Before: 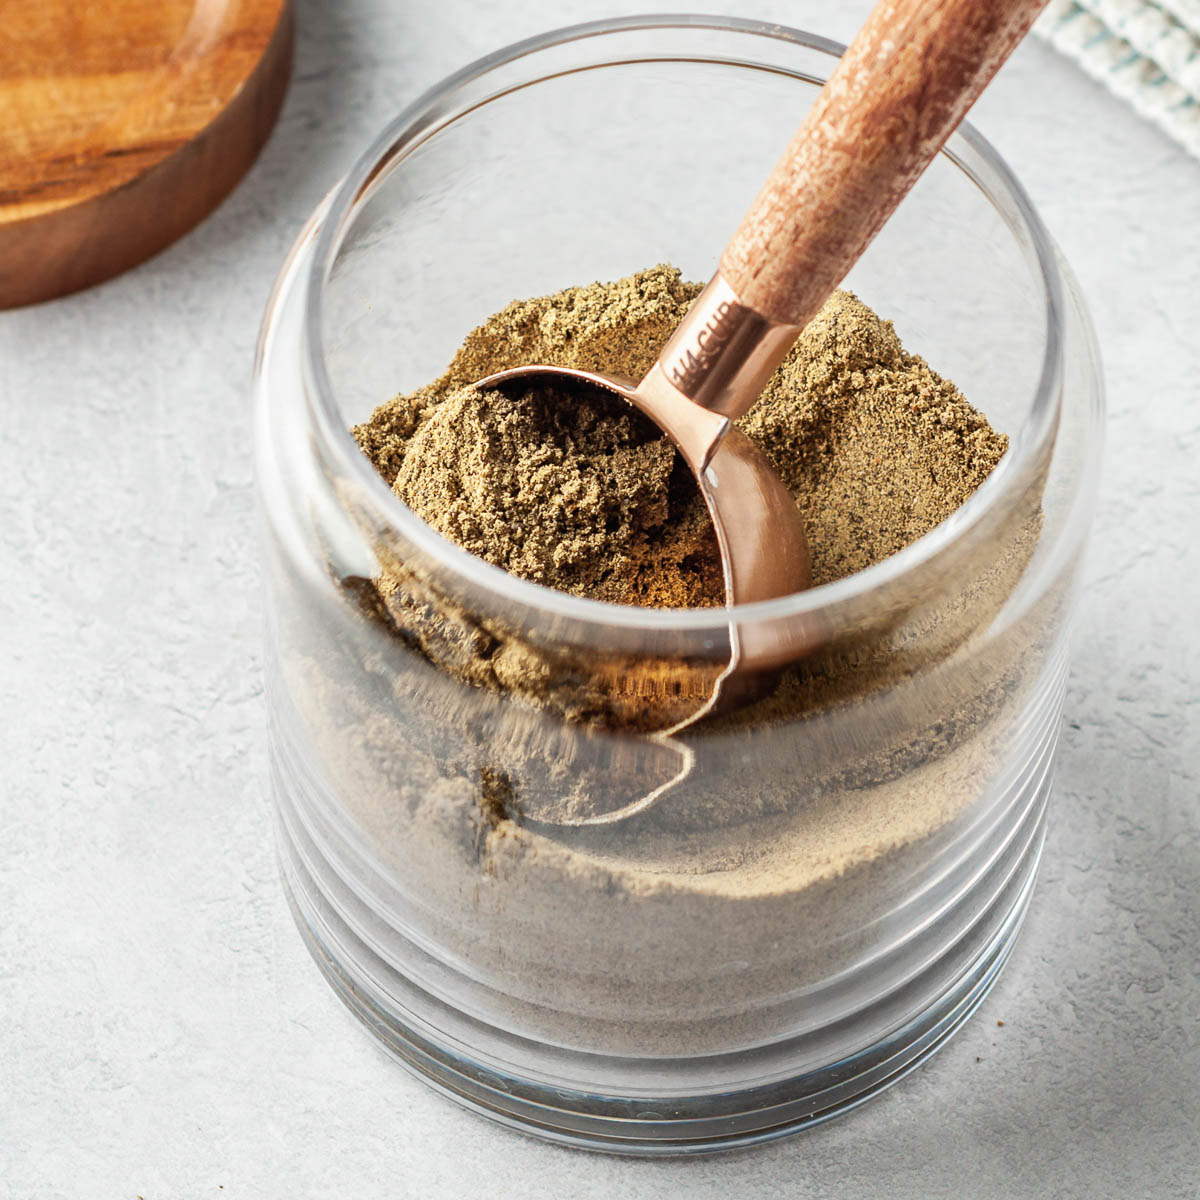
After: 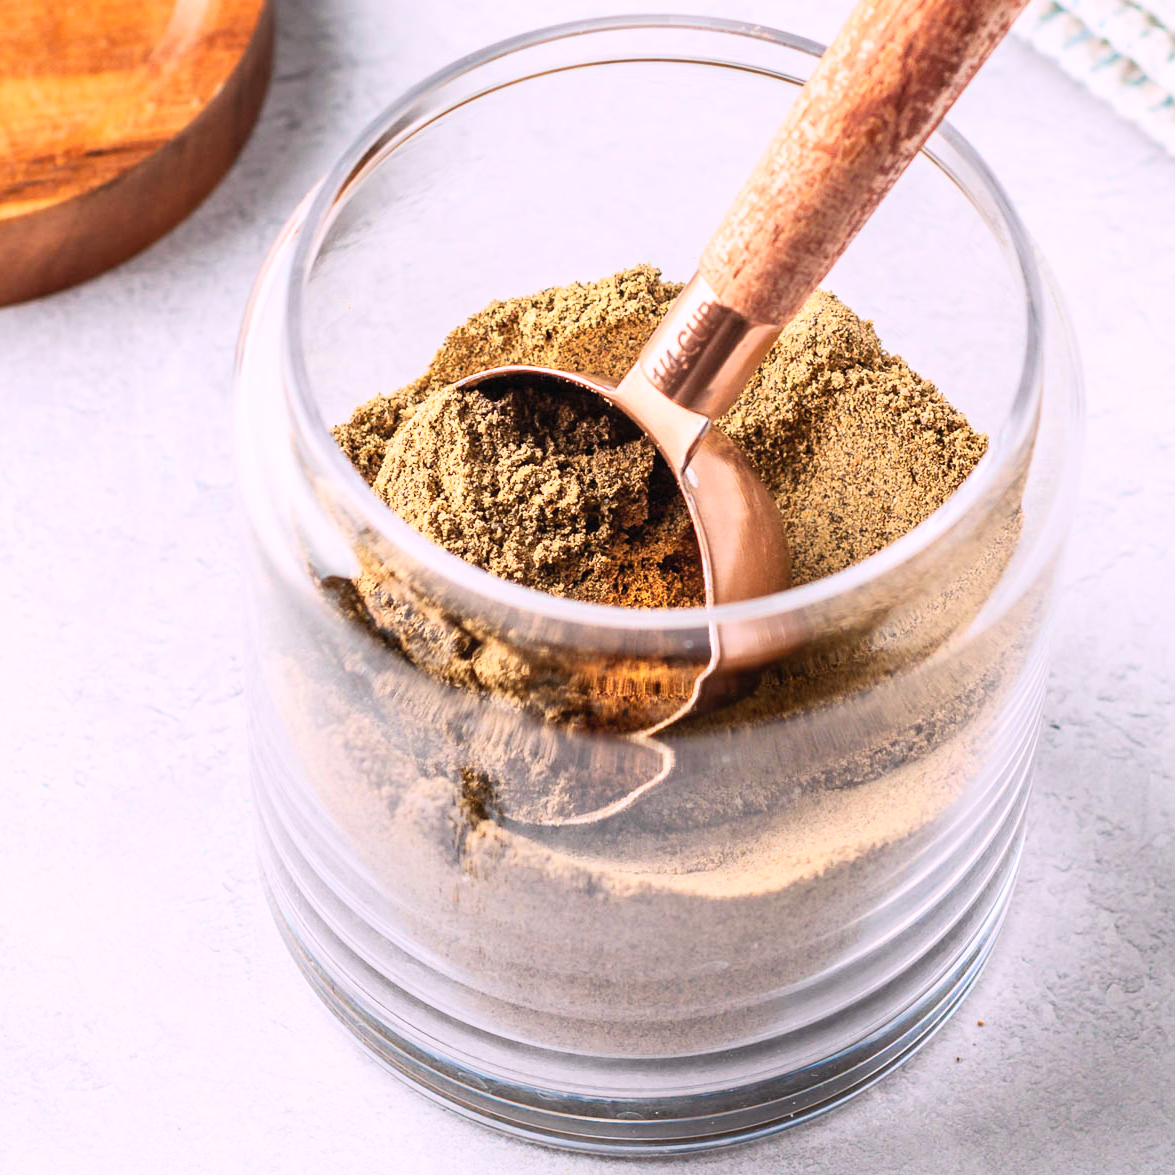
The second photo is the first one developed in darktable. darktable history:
crop: left 1.743%, right 0.268%, bottom 2.011%
white balance: red 1.05, blue 1.072
contrast brightness saturation: contrast 0.2, brightness 0.16, saturation 0.22
